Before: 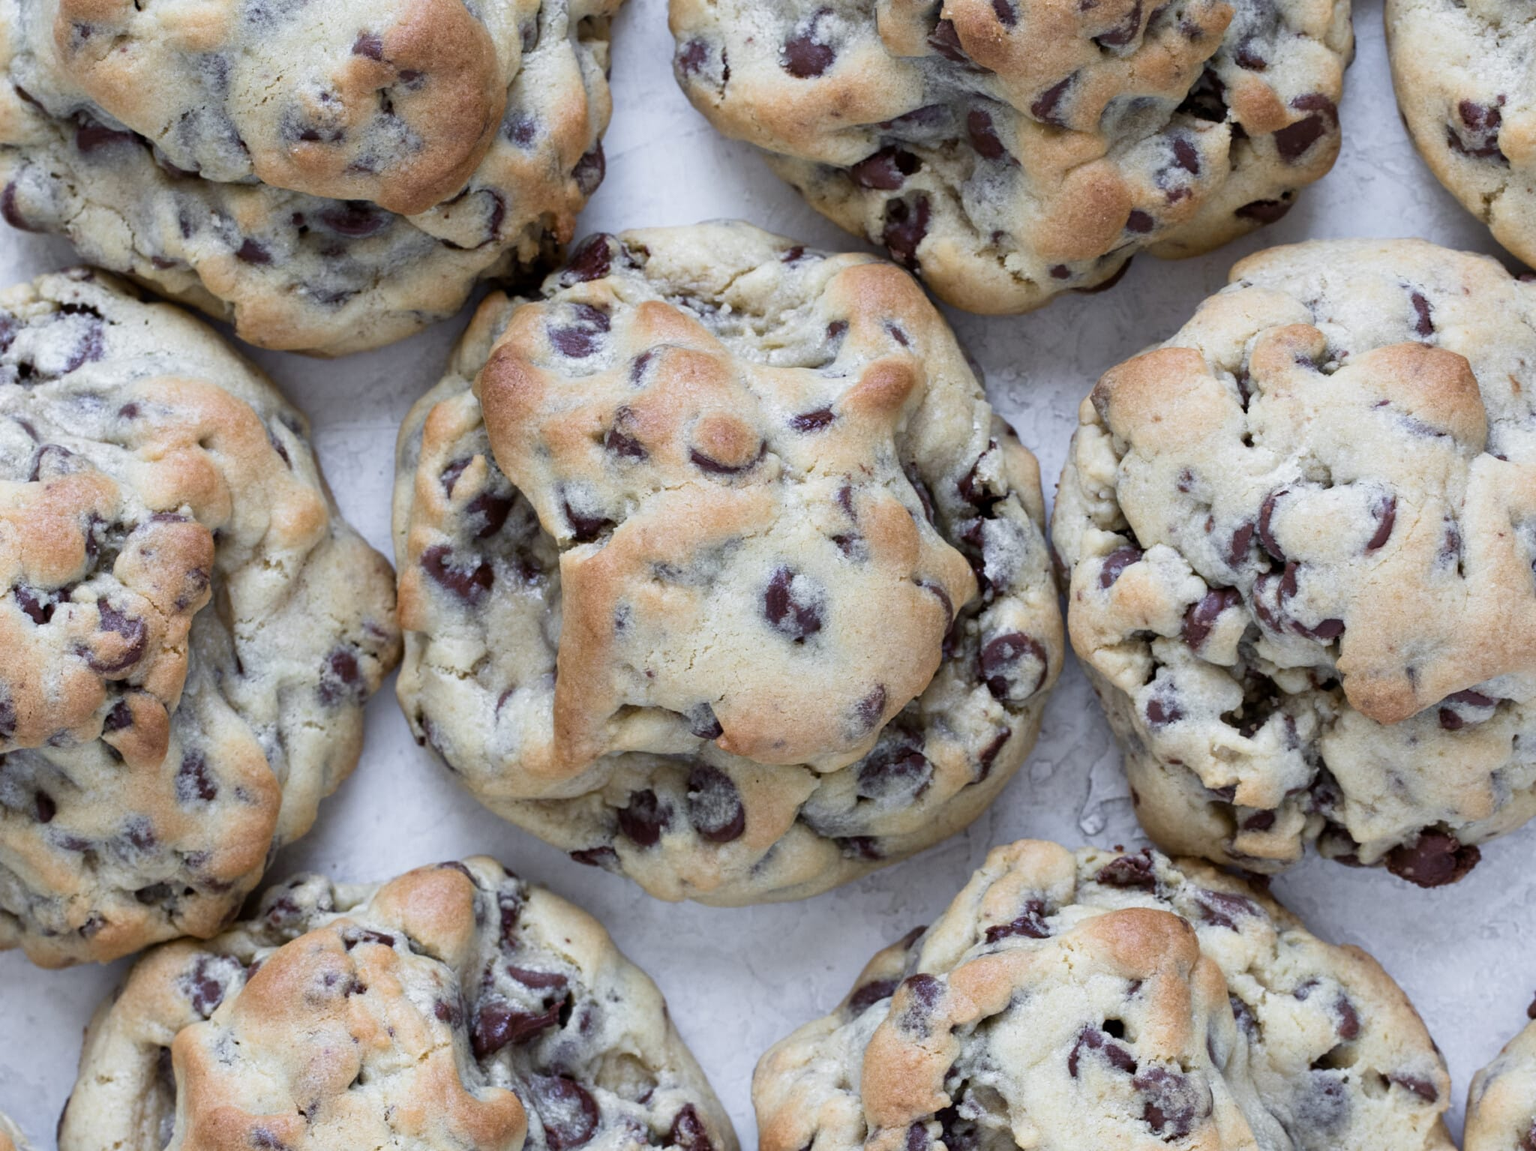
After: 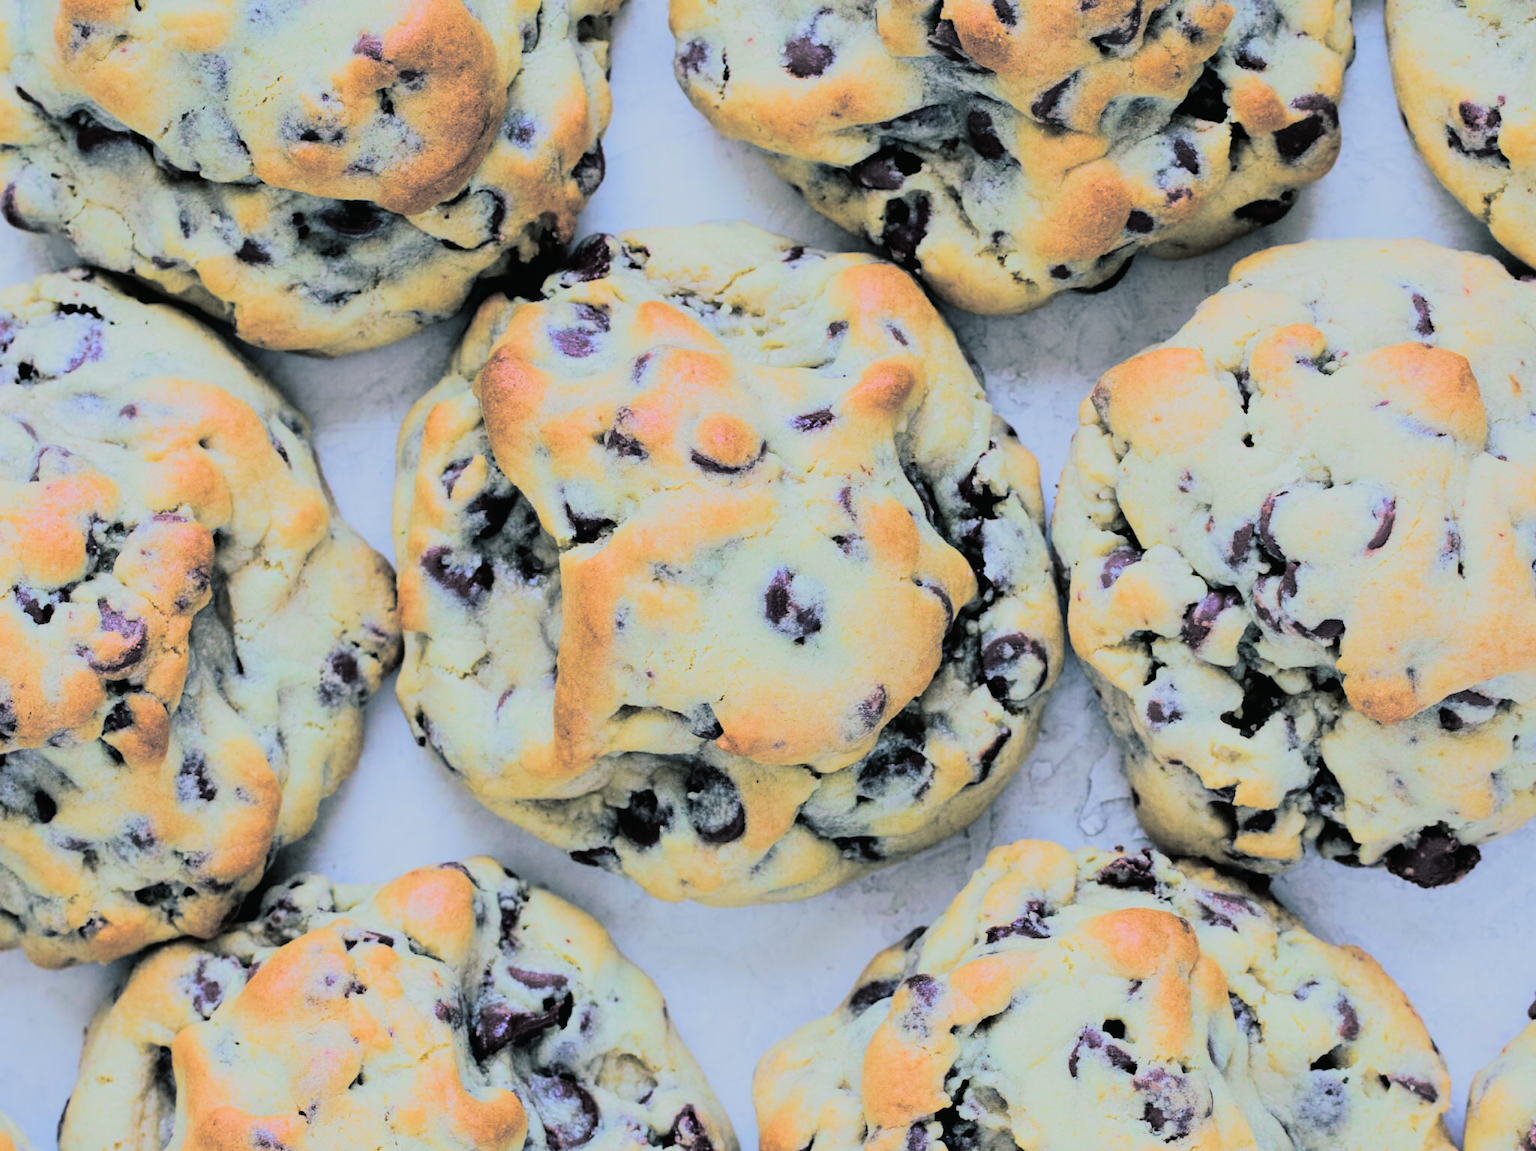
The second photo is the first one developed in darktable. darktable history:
color balance rgb: perceptual saturation grading › global saturation 20%, global vibrance 20%
exposure: exposure 0.559 EV, compensate highlight preservation false
tone curve: curves: ch0 [(0, 0.017) (0.091, 0.04) (0.296, 0.276) (0.439, 0.482) (0.64, 0.729) (0.785, 0.817) (0.995, 0.917)]; ch1 [(0, 0) (0.384, 0.365) (0.463, 0.447) (0.486, 0.474) (0.503, 0.497) (0.526, 0.52) (0.555, 0.564) (0.578, 0.589) (0.638, 0.66) (0.766, 0.773) (1, 1)]; ch2 [(0, 0) (0.374, 0.344) (0.446, 0.443) (0.501, 0.509) (0.528, 0.522) (0.569, 0.593) (0.61, 0.646) (0.666, 0.688) (1, 1)], color space Lab, independent channels, preserve colors none
split-toning: shadows › hue 205.2°, shadows › saturation 0.29, highlights › hue 50.4°, highlights › saturation 0.38, balance -49.9
filmic rgb: black relative exposure -6.15 EV, white relative exposure 6.96 EV, hardness 2.23, color science v6 (2022)
velvia: on, module defaults
shadows and highlights: shadows 25, highlights -25
